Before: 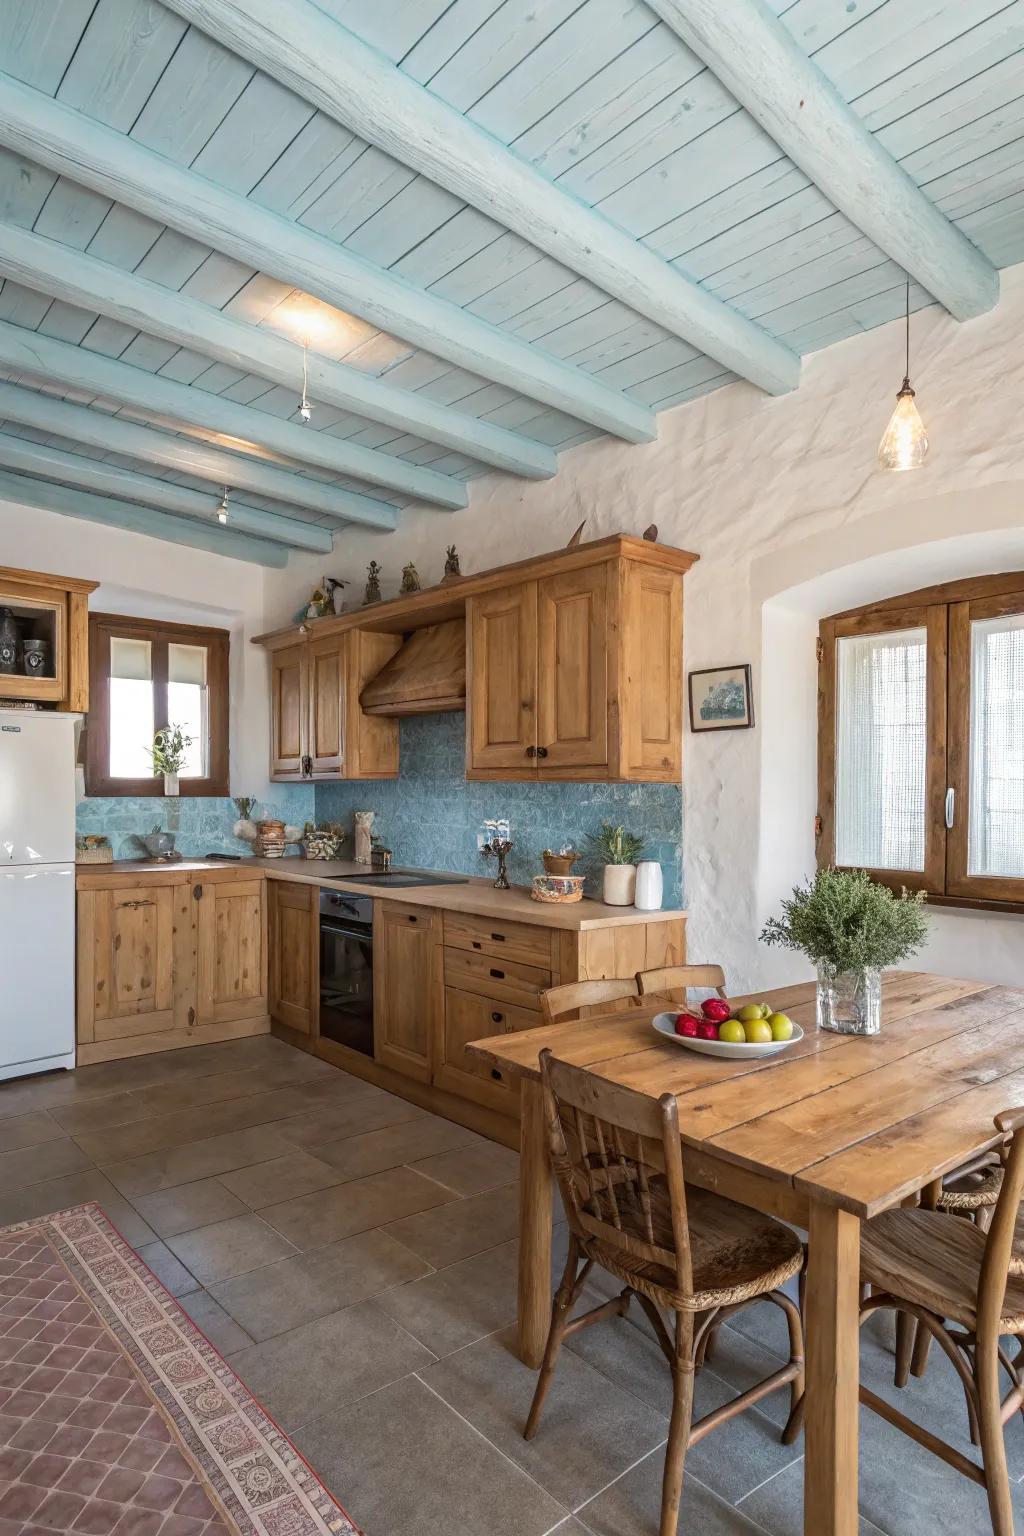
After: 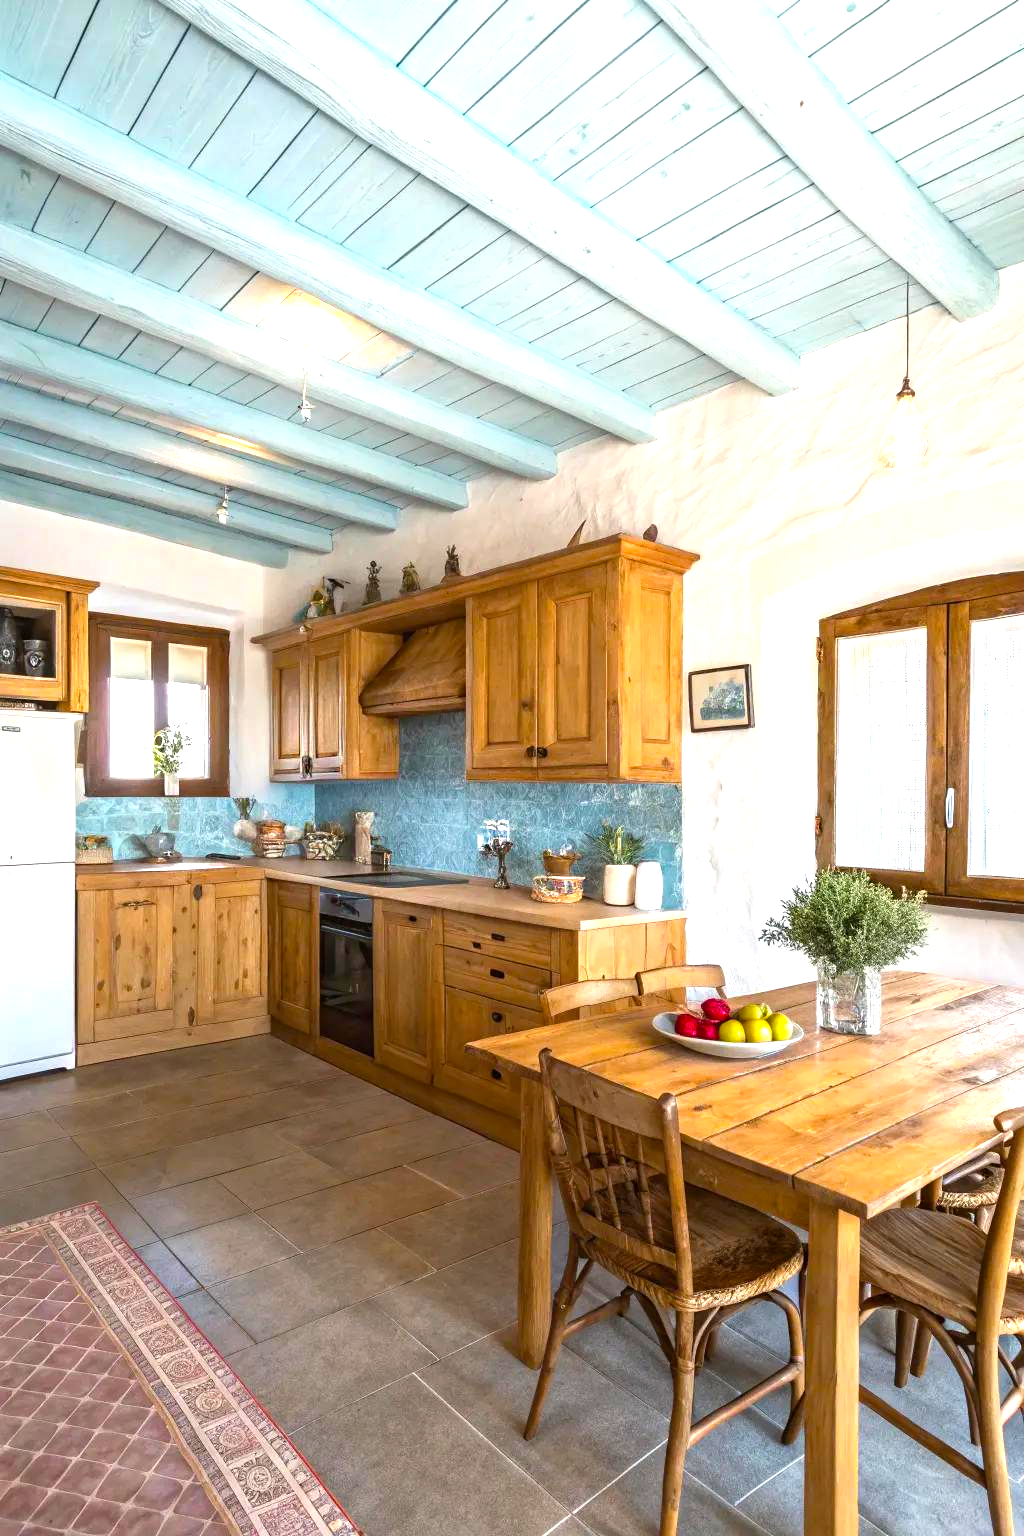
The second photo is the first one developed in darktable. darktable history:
color balance rgb: perceptual saturation grading › global saturation 30.295%, perceptual brilliance grading › global brilliance 30.521%
